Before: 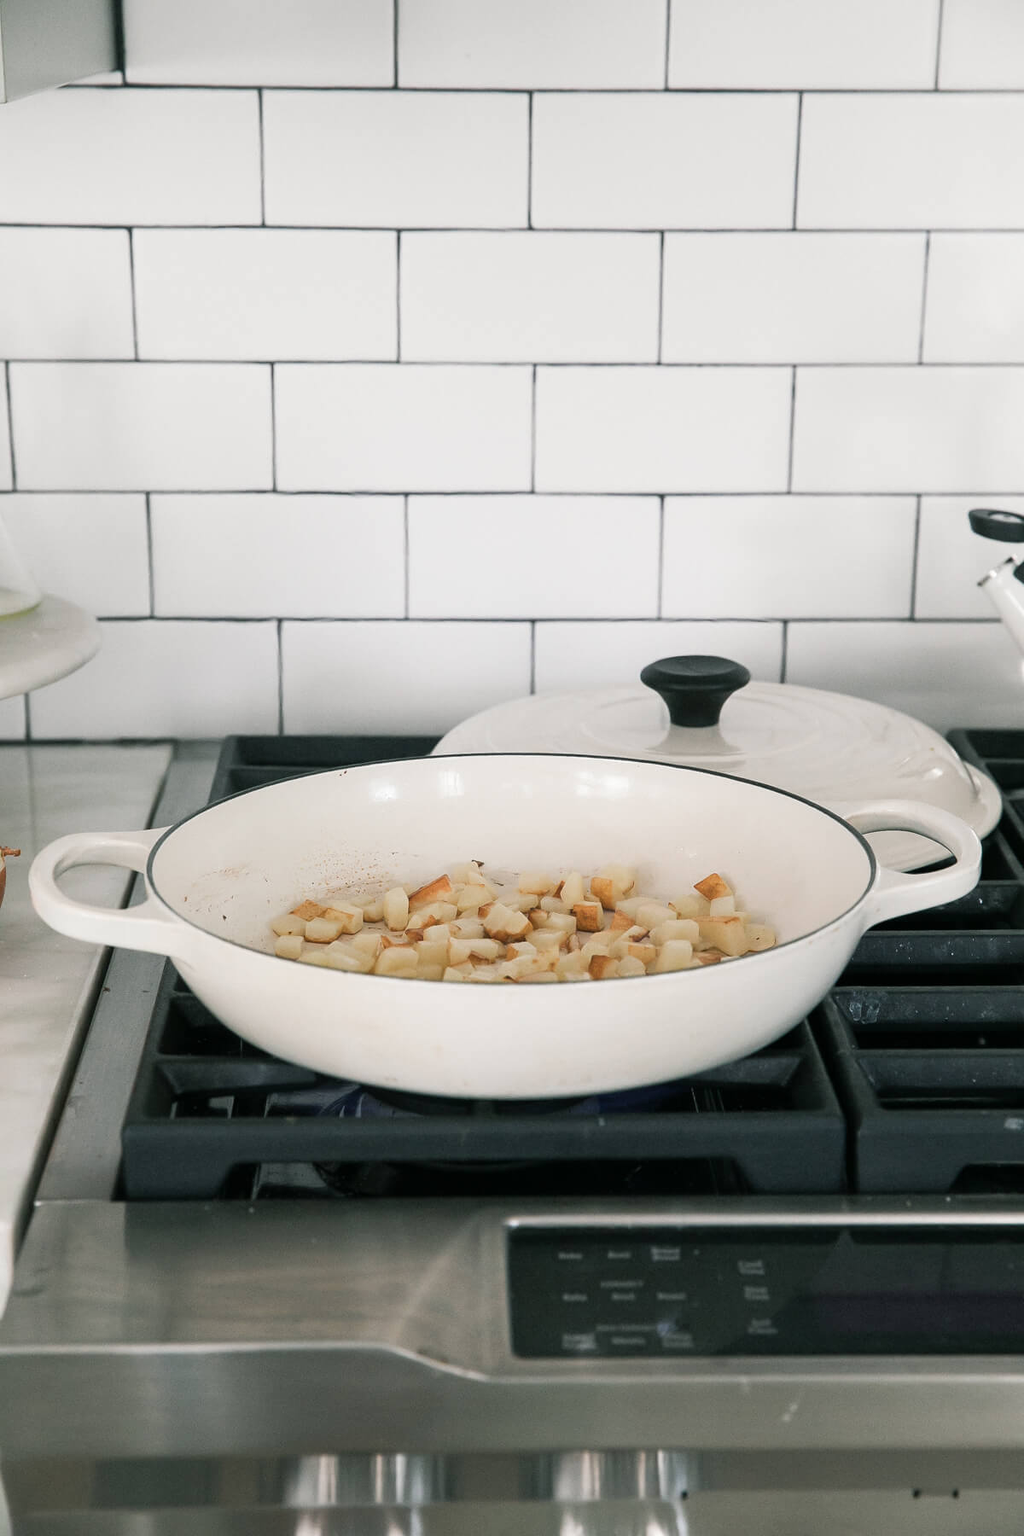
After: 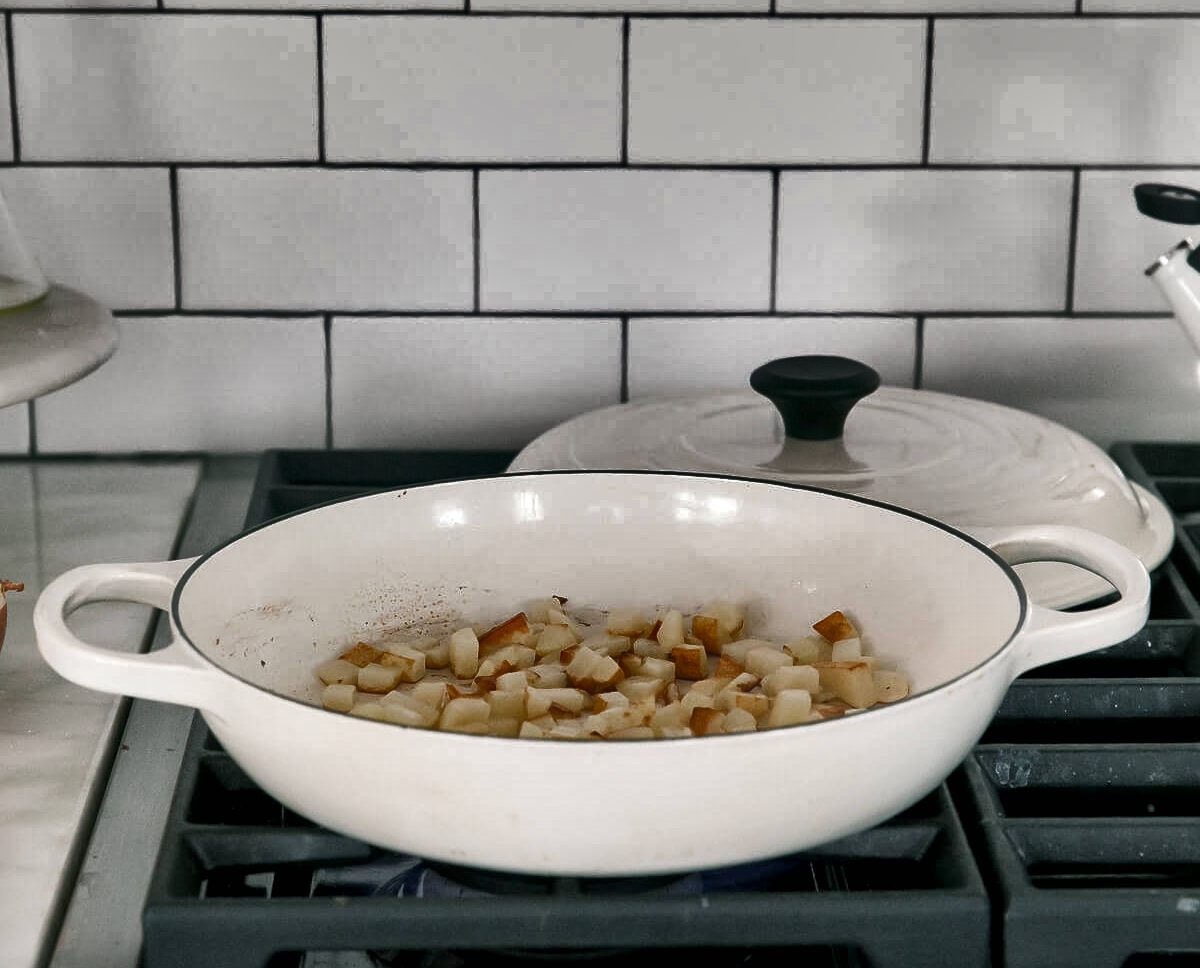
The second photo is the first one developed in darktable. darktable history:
local contrast: mode bilateral grid, contrast 21, coarseness 50, detail 150%, midtone range 0.2
crop and rotate: top 22.904%, bottom 23.311%
shadows and highlights: shadows 20.88, highlights -81.22, soften with gaussian
tone equalizer: -8 EV 0.082 EV, edges refinement/feathering 500, mask exposure compensation -1.57 EV, preserve details no
